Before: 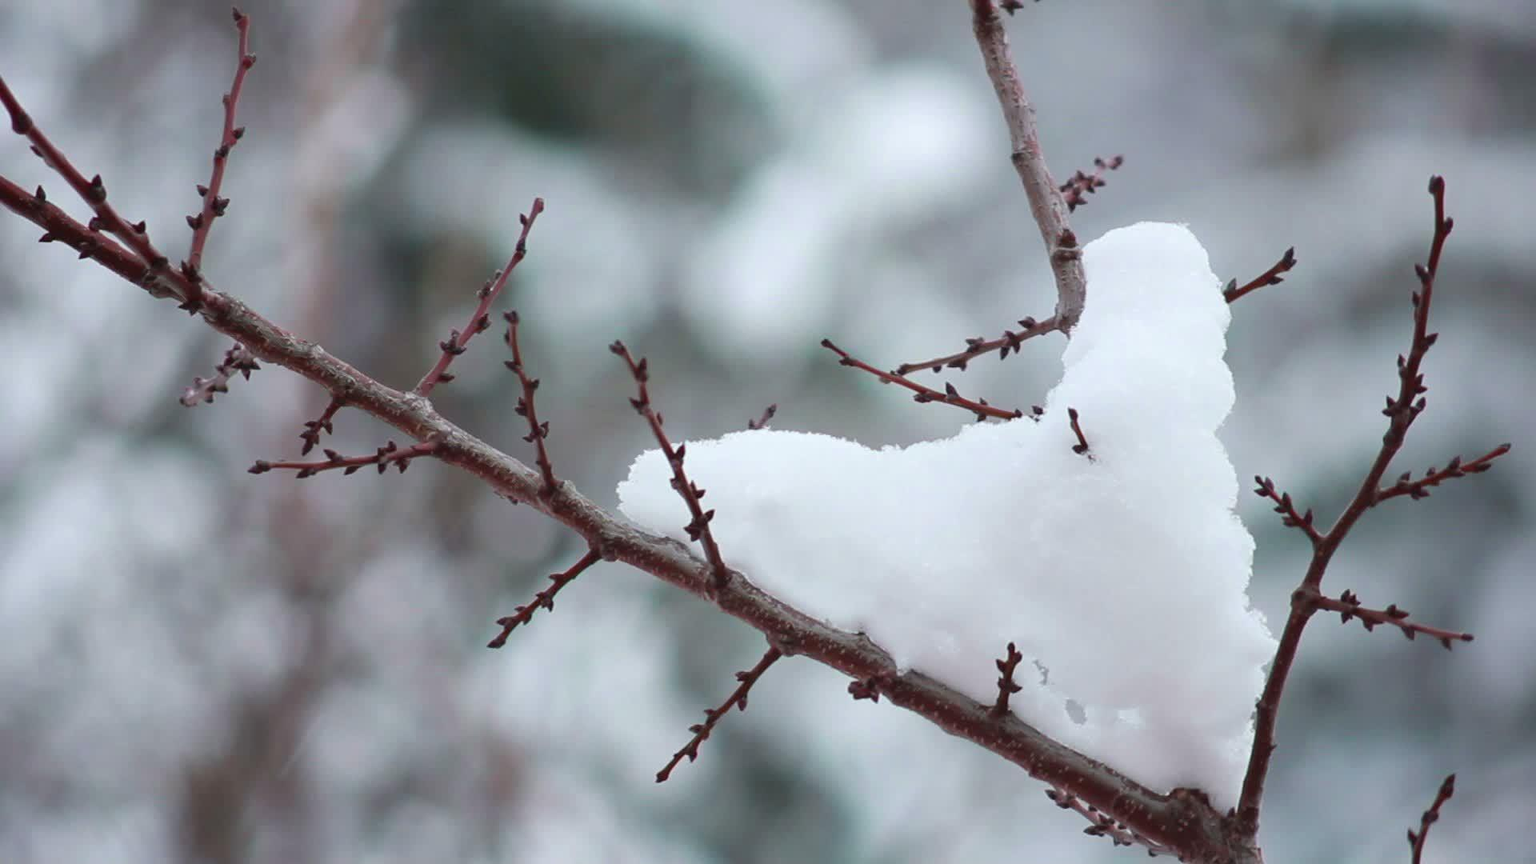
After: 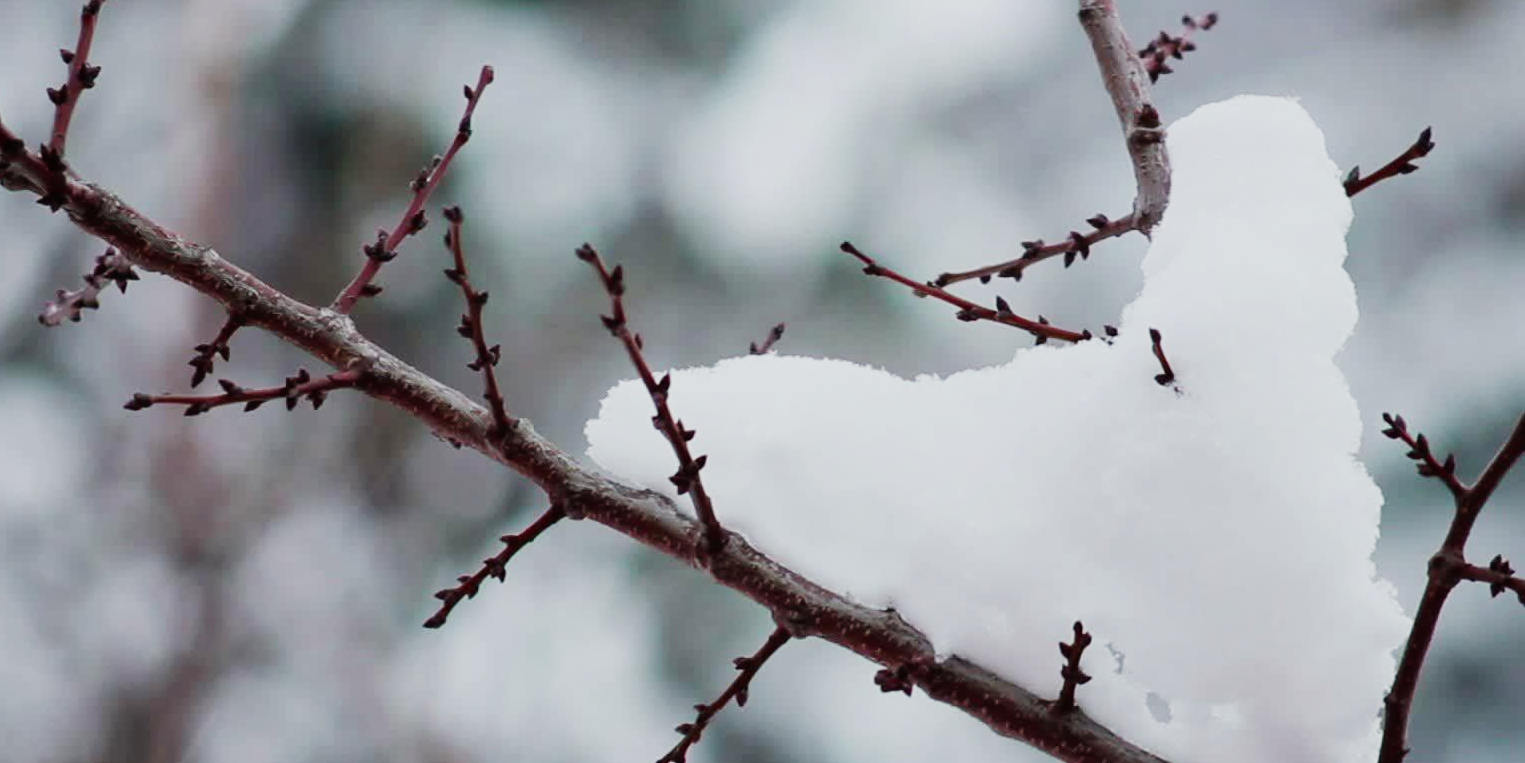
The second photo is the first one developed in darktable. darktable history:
sigmoid: contrast 1.7, skew -0.1, preserve hue 0%, red attenuation 0.1, red rotation 0.035, green attenuation 0.1, green rotation -0.017, blue attenuation 0.15, blue rotation -0.052, base primaries Rec2020
crop: left 9.712%, top 16.928%, right 10.845%, bottom 12.332%
